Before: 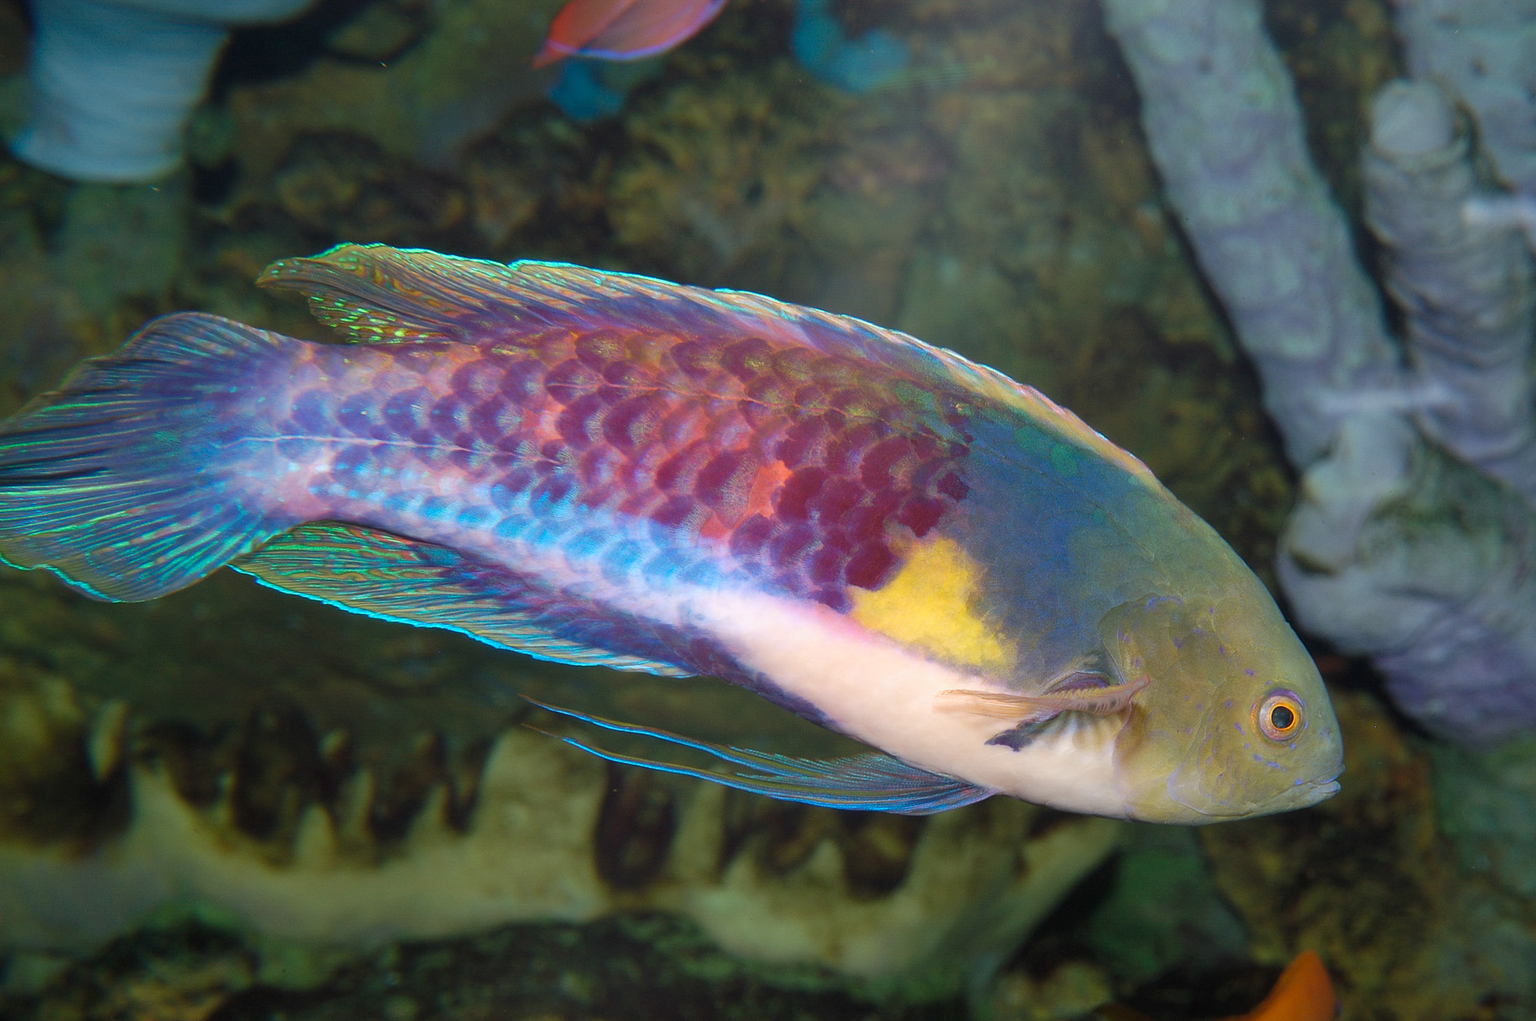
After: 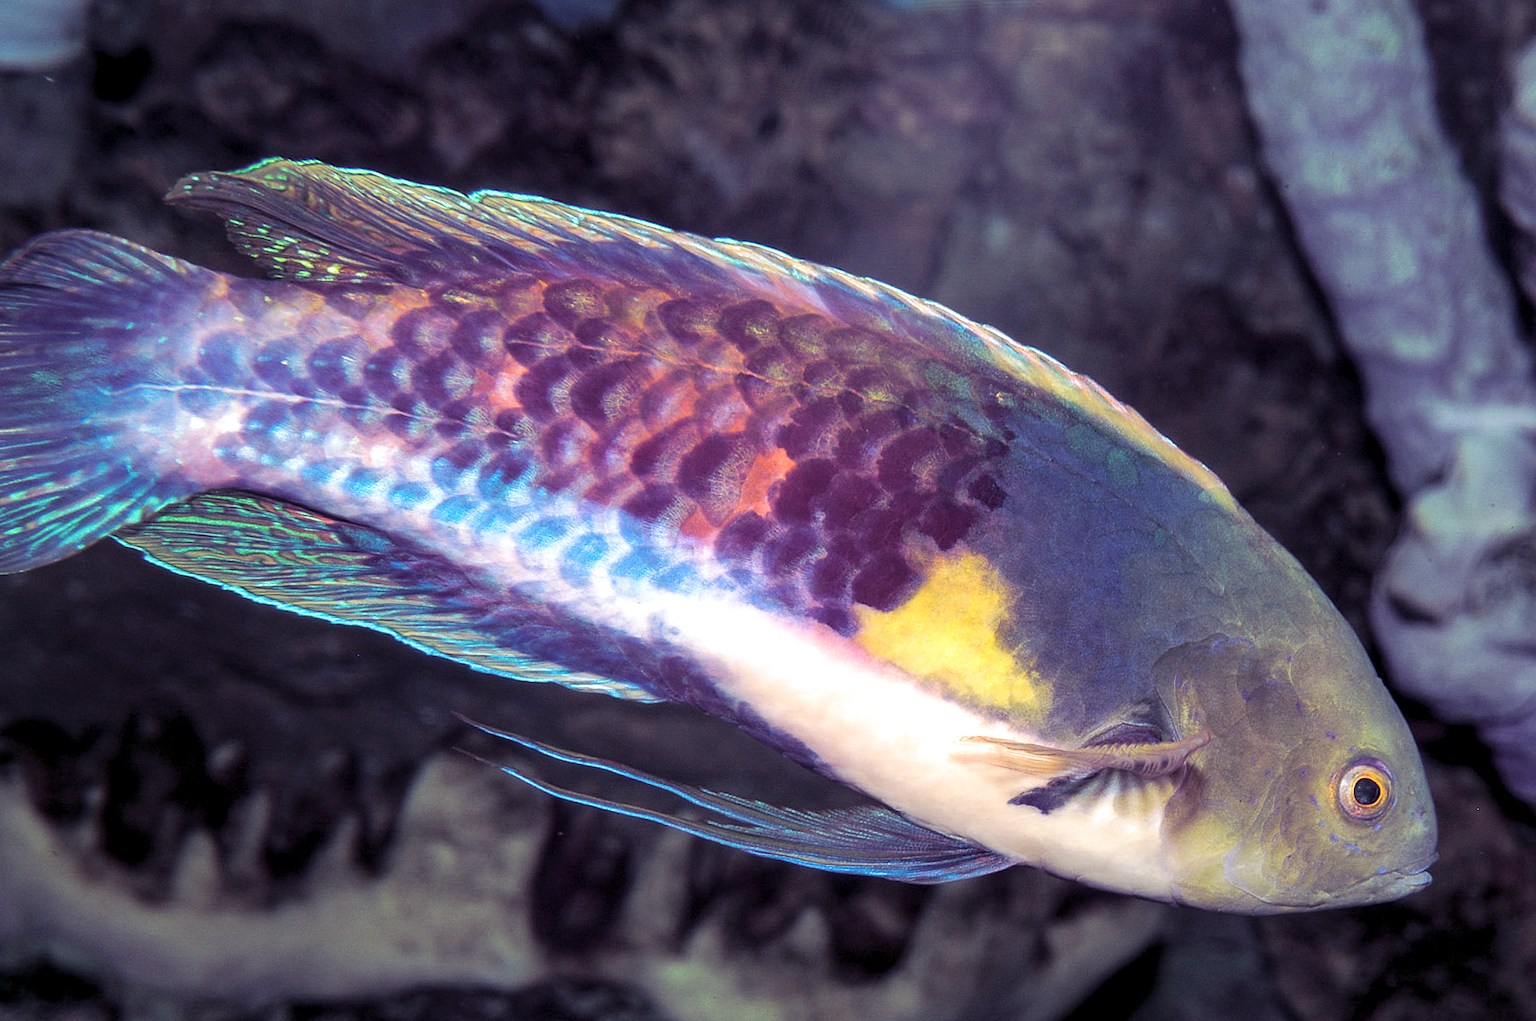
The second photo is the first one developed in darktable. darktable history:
crop and rotate: angle -3.27°, left 5.211%, top 5.211%, right 4.607%, bottom 4.607%
split-toning: shadows › hue 255.6°, shadows › saturation 0.66, highlights › hue 43.2°, highlights › saturation 0.68, balance -50.1
local contrast: detail 160%
